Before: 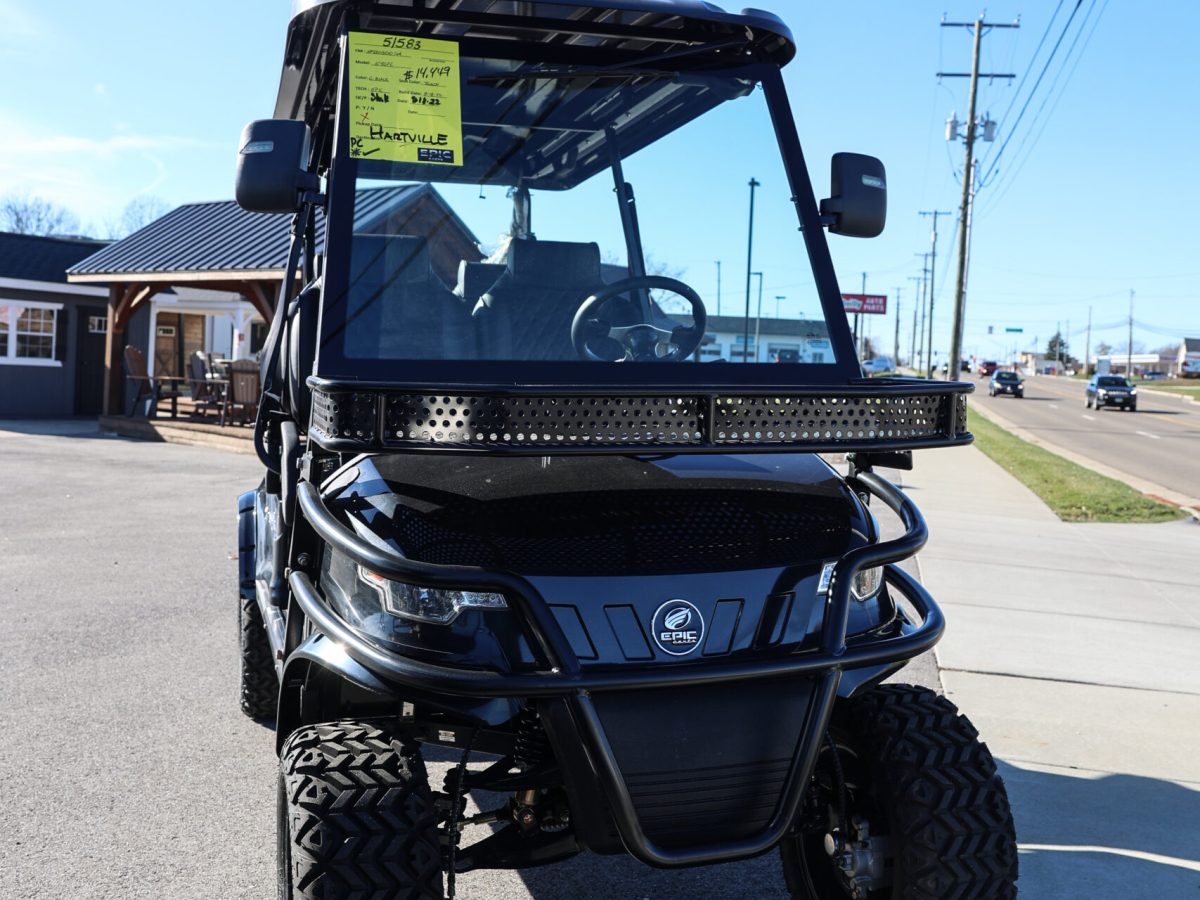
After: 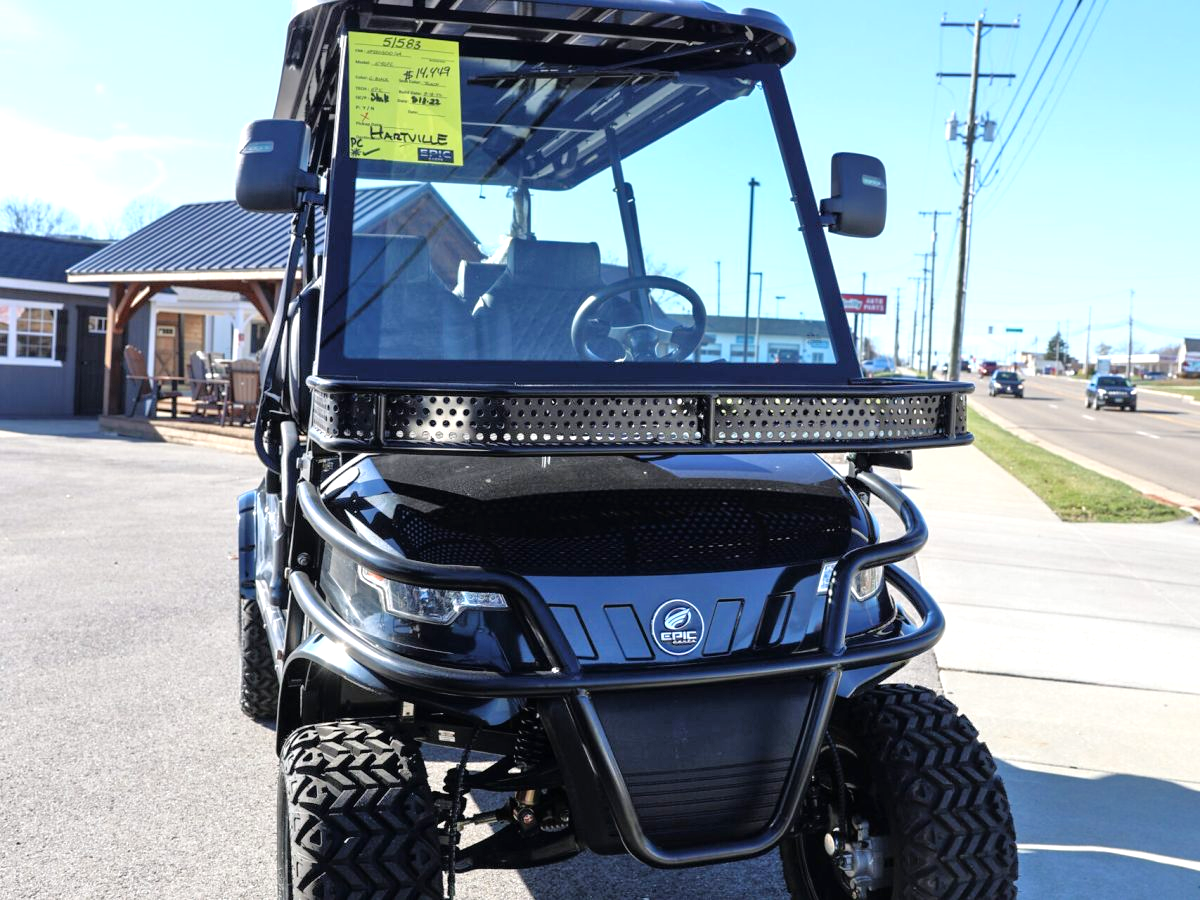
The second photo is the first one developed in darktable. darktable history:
tone equalizer: -7 EV 0.15 EV, -6 EV 0.6 EV, -5 EV 1.15 EV, -4 EV 1.33 EV, -3 EV 1.15 EV, -2 EV 0.6 EV, -1 EV 0.15 EV, mask exposure compensation -0.5 EV
exposure: black level correction 0, exposure 0.4 EV, compensate exposure bias true, compensate highlight preservation false
